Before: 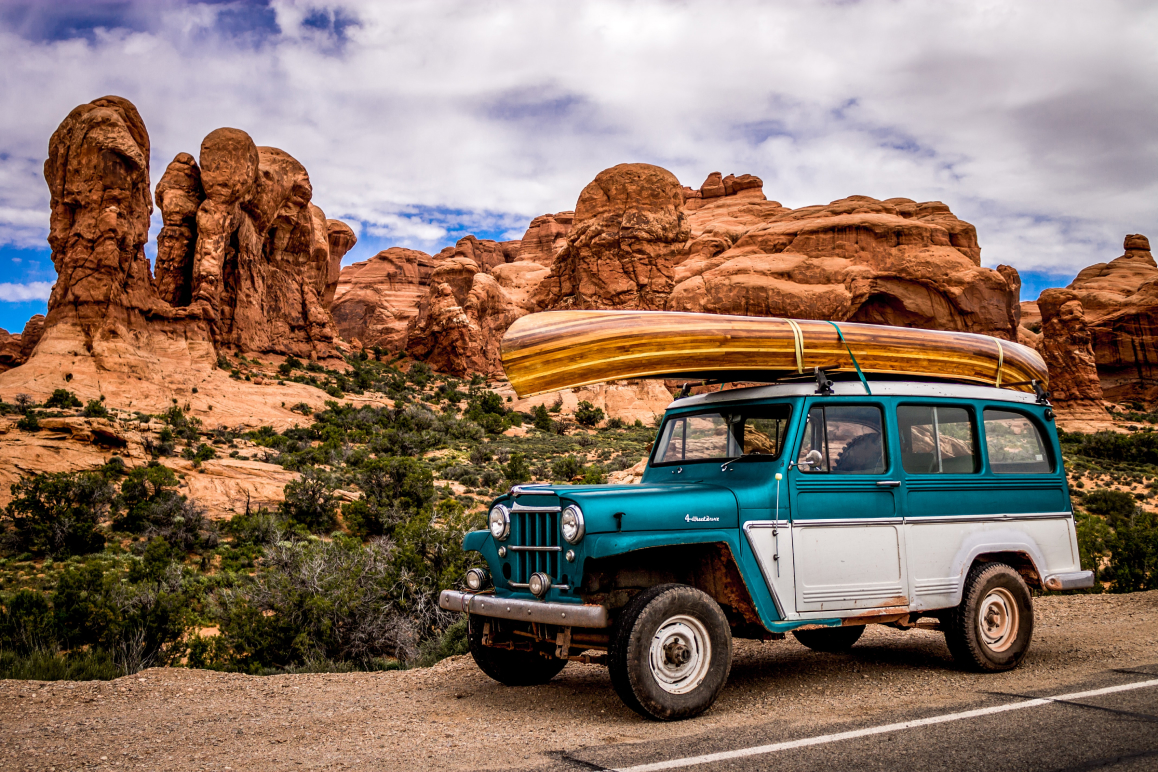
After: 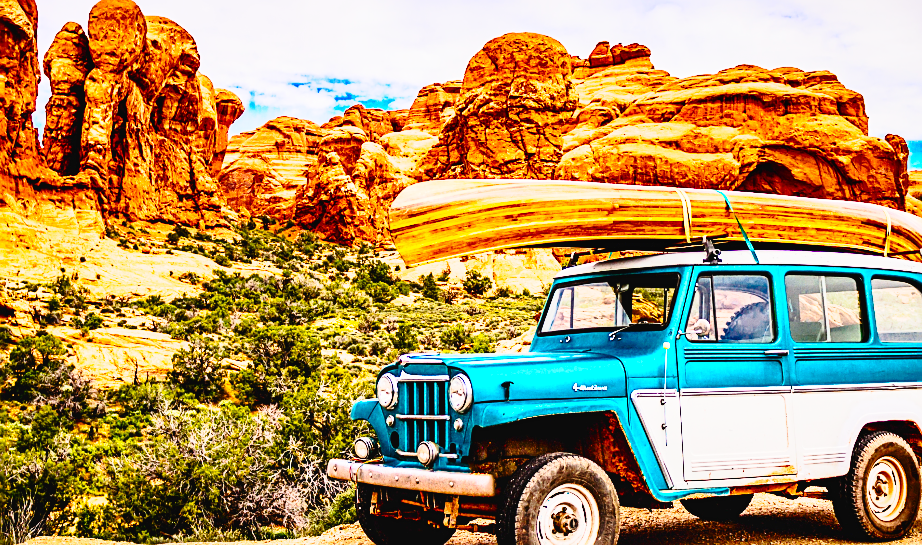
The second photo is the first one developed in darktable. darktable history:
tone curve: curves: ch0 [(0.016, 0.011) (0.084, 0.026) (0.469, 0.508) (0.721, 0.862) (1, 1)], color space Lab, independent channels, preserve colors none
color balance rgb: perceptual saturation grading › global saturation 19.422%, global vibrance 10.589%, saturation formula JzAzBz (2021)
base curve: curves: ch0 [(0, 0) (0.028, 0.03) (0.121, 0.232) (0.46, 0.748) (0.859, 0.968) (1, 1)], preserve colors none
shadows and highlights: shadows 61.03, soften with gaussian
contrast brightness saturation: contrast -0.171, saturation 0.186
crop: left 9.735%, top 16.996%, right 10.584%, bottom 12.373%
exposure: black level correction 0, exposure 1.389 EV, compensate exposure bias true, compensate highlight preservation false
sharpen: on, module defaults
